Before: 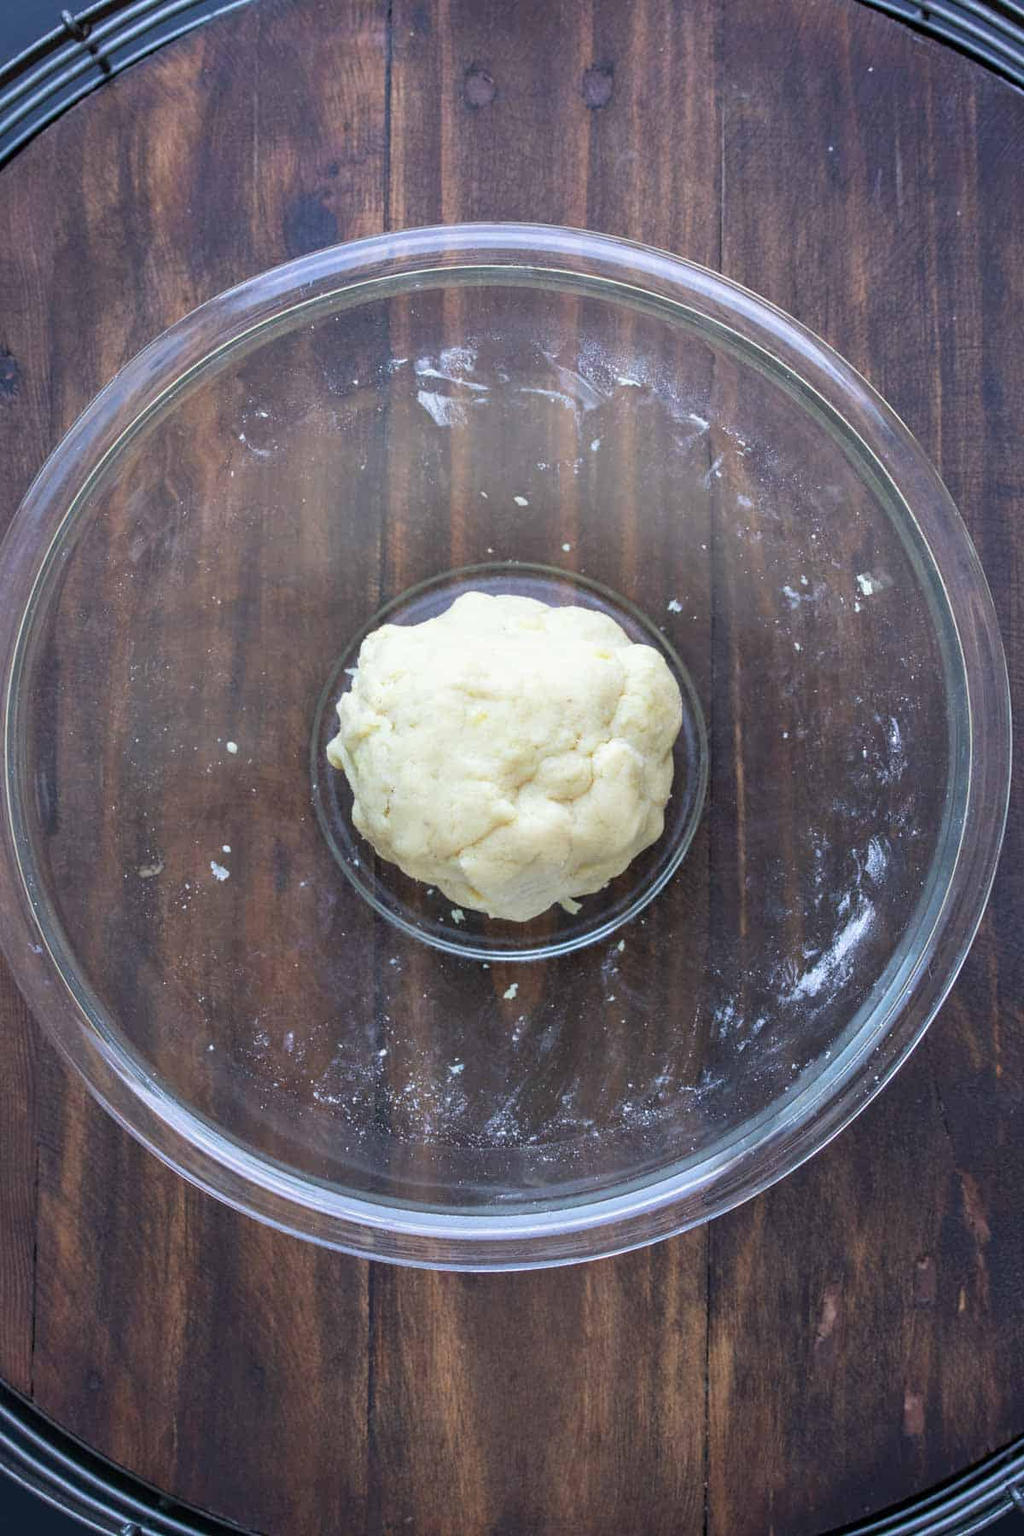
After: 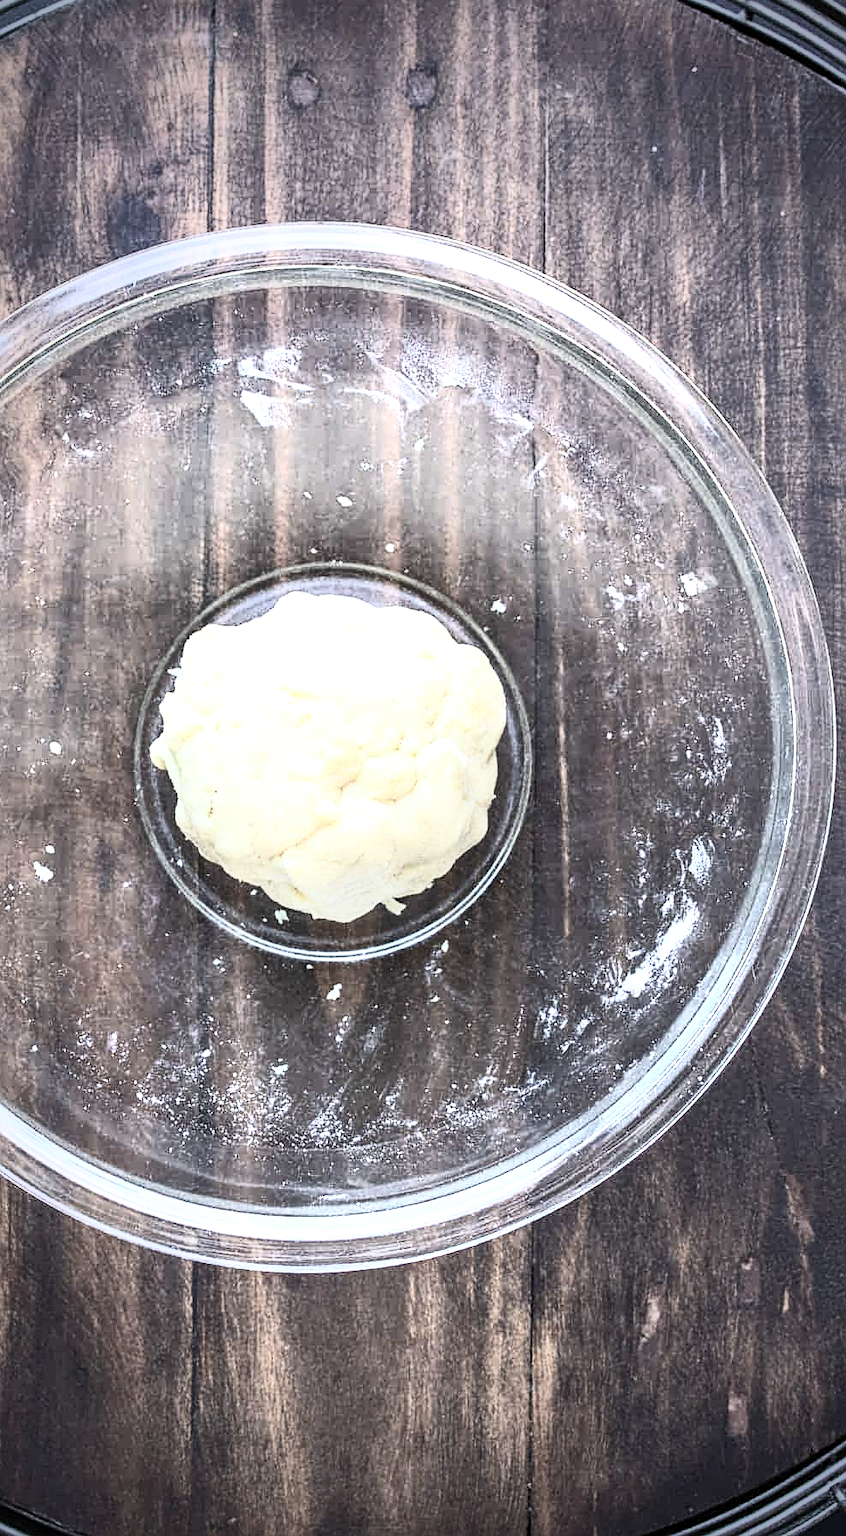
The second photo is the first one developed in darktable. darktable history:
crop: left 17.312%, bottom 0.039%
tone equalizer: -8 EV -0.438 EV, -7 EV -0.41 EV, -6 EV -0.294 EV, -5 EV -0.201 EV, -3 EV 0.225 EV, -2 EV 0.353 EV, -1 EV 0.379 EV, +0 EV 0.42 EV
local contrast: detail 130%
contrast brightness saturation: contrast 0.57, brightness 0.569, saturation -0.342
shadows and highlights: soften with gaussian
sharpen: on, module defaults
vignetting: fall-off start 64.09%, brightness -0.629, saturation -0.004, width/height ratio 0.883, unbound false
